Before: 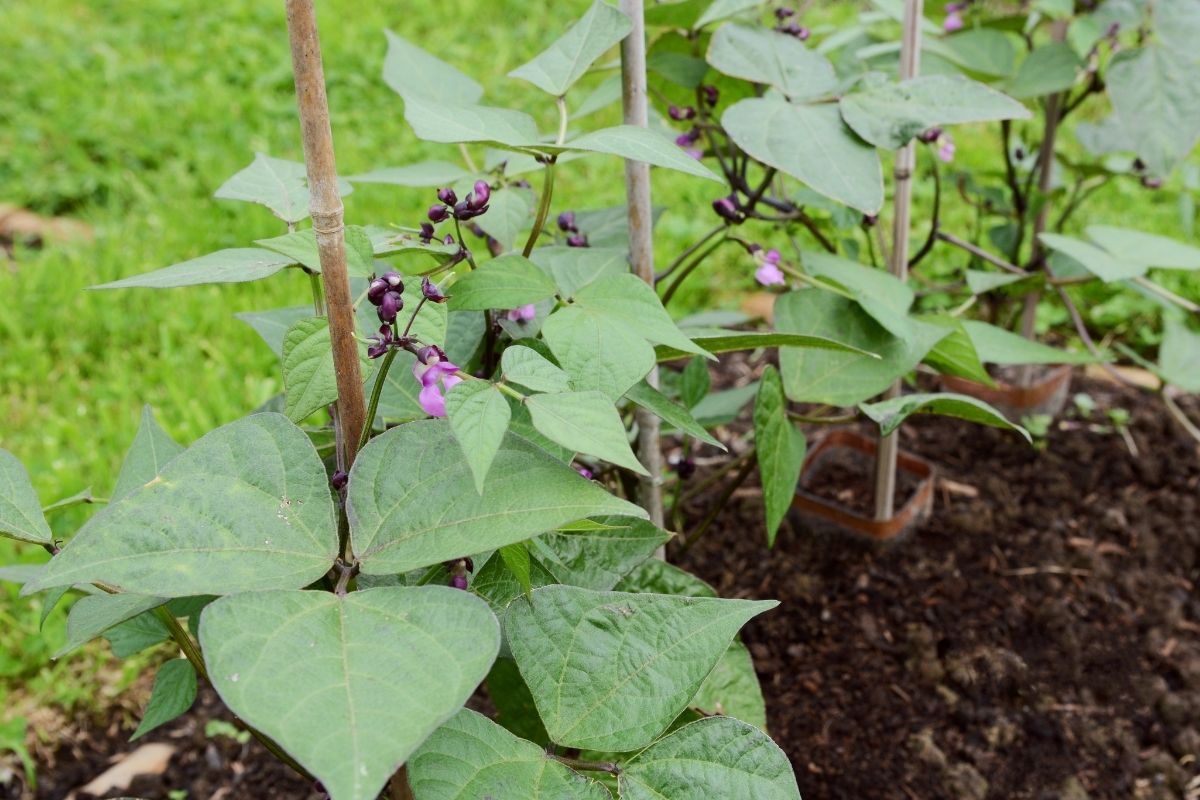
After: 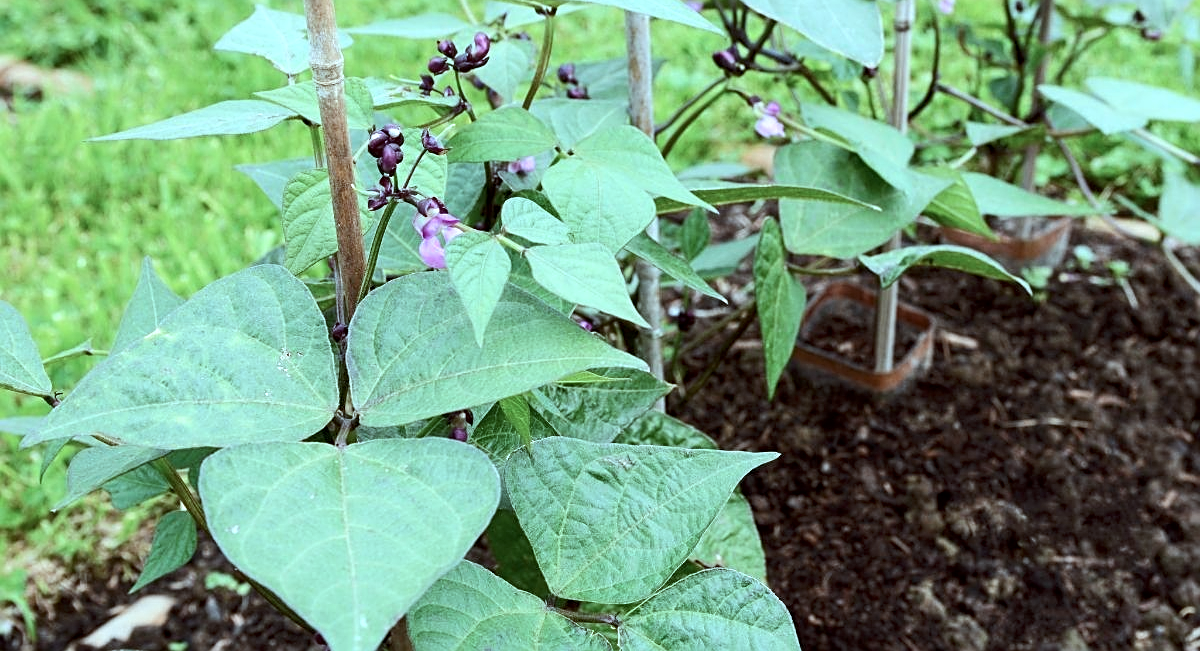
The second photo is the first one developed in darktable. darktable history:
contrast brightness saturation: contrast 0.11, saturation -0.17
exposure: black level correction 0.001, exposure 0.5 EV, compensate exposure bias true, compensate highlight preservation false
sharpen: on, module defaults
local contrast: highlights 100%, shadows 100%, detail 120%, midtone range 0.2
color correction: highlights a* -11.71, highlights b* -15.58
crop and rotate: top 18.507%
